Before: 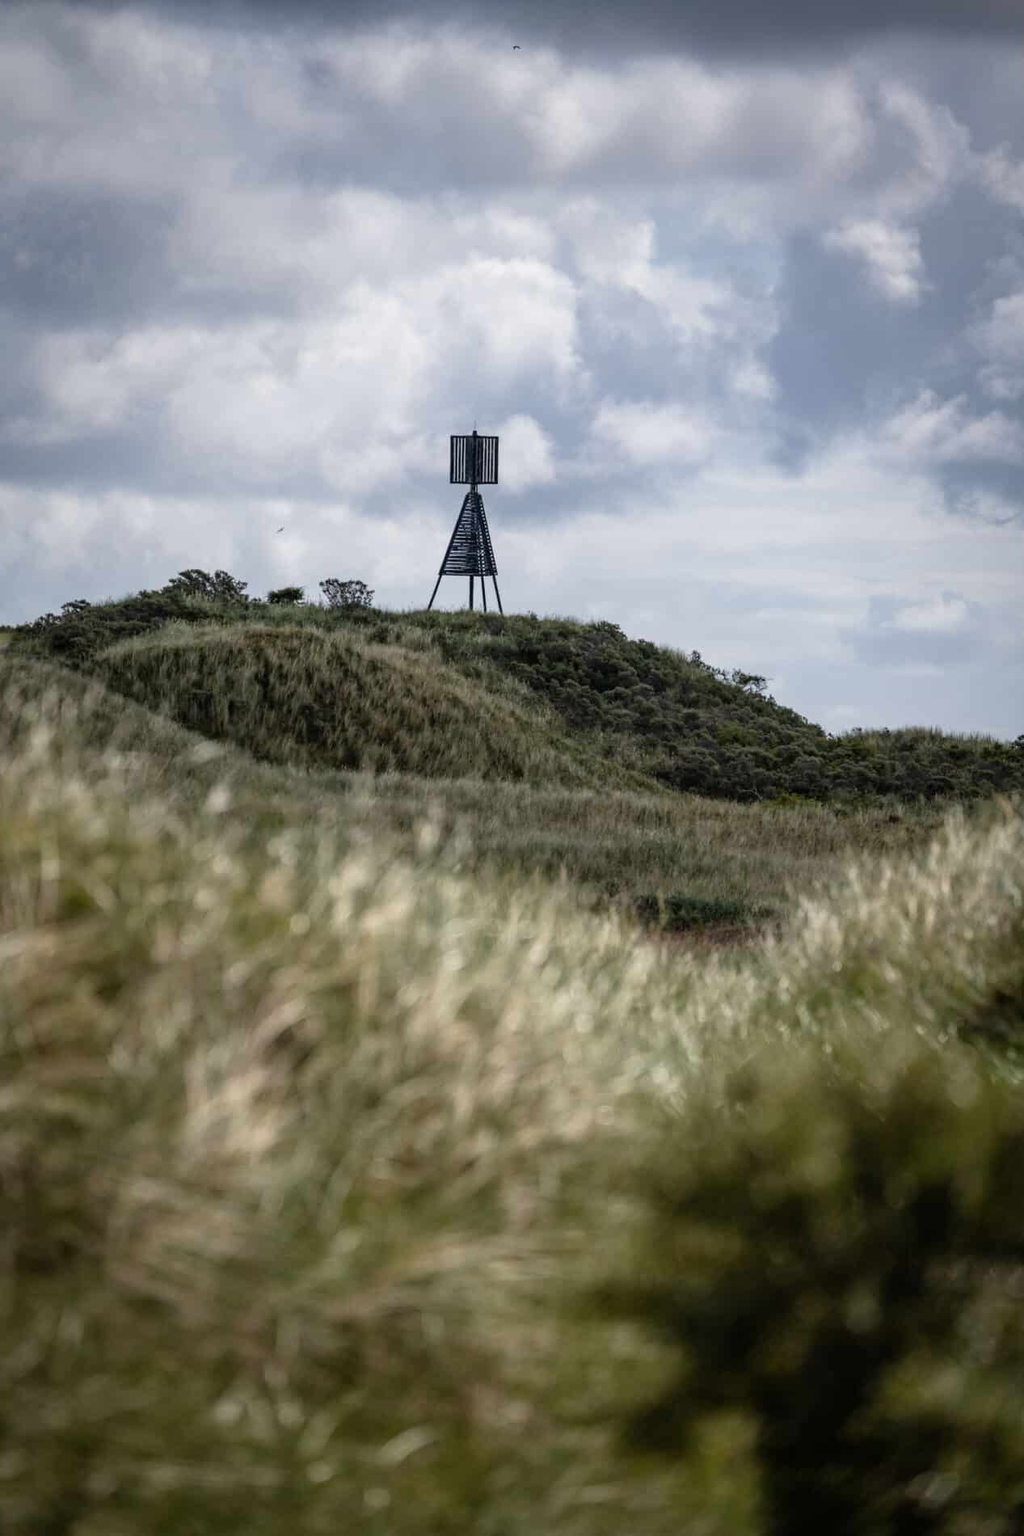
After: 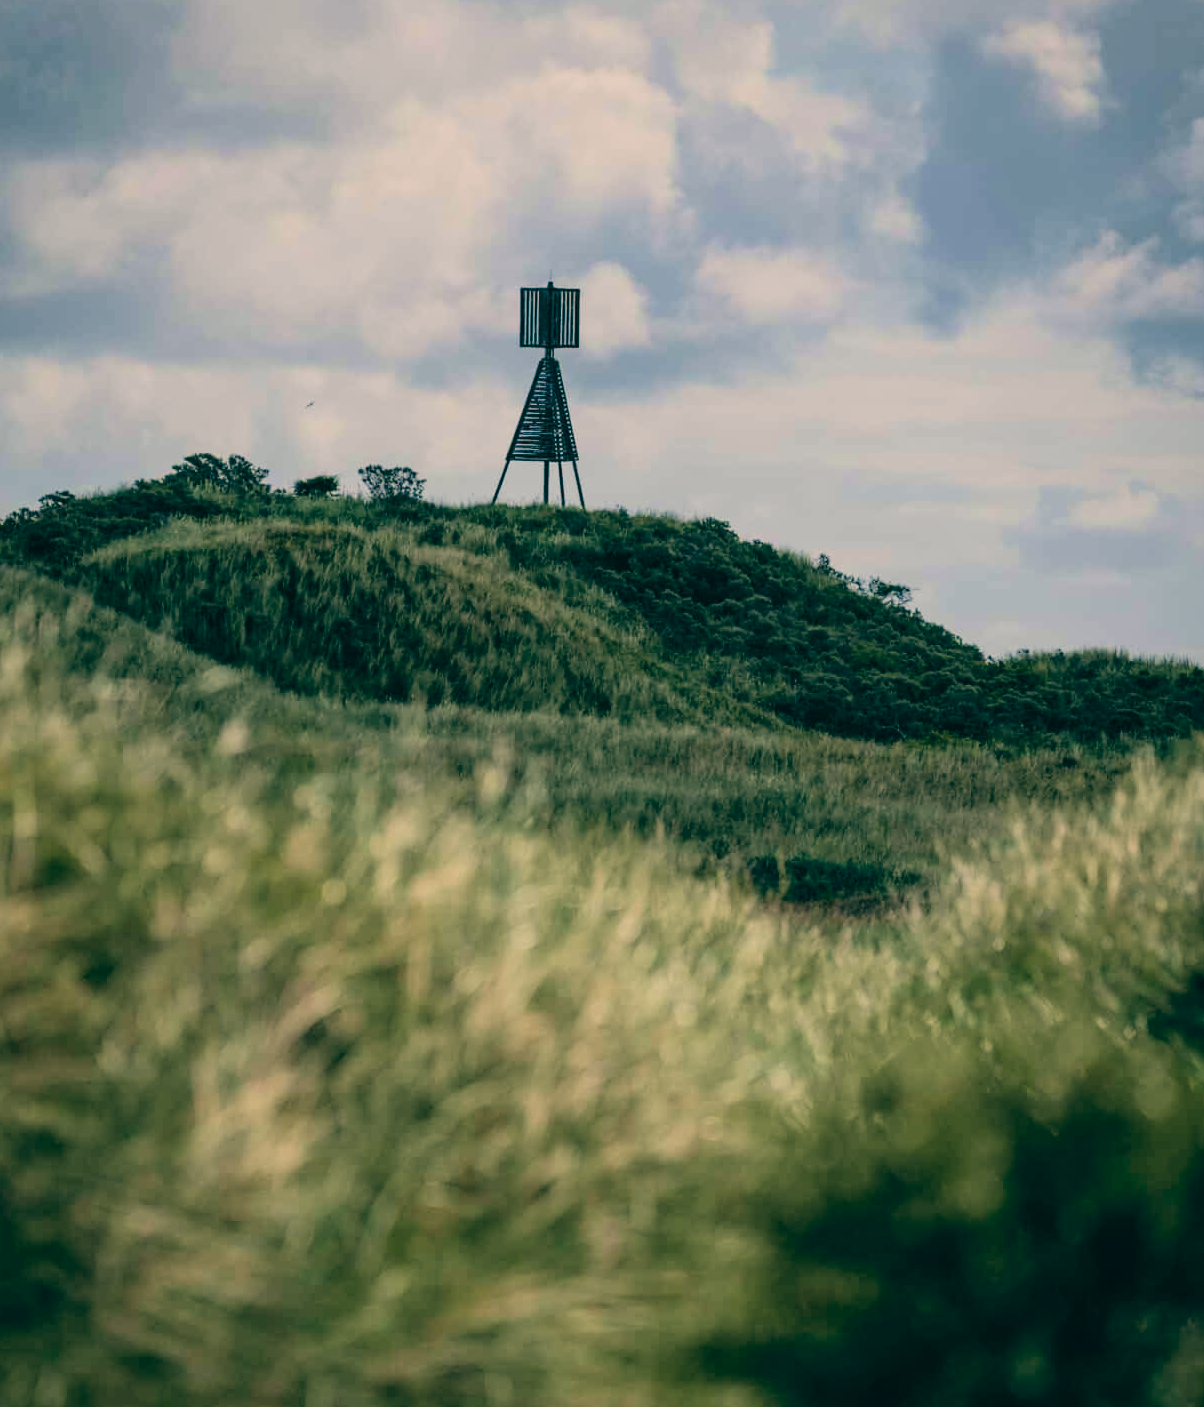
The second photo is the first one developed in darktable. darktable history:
color balance: lift [1.005, 0.99, 1.007, 1.01], gamma [1, 0.979, 1.011, 1.021], gain [0.923, 1.098, 1.025, 0.902], input saturation 90.45%, contrast 7.73%, output saturation 105.91%
filmic rgb: black relative exposure -7.65 EV, white relative exposure 4.56 EV, hardness 3.61, color science v6 (2022)
crop and rotate: left 2.991%, top 13.302%, right 1.981%, bottom 12.636%
velvia: strength 36.57%
